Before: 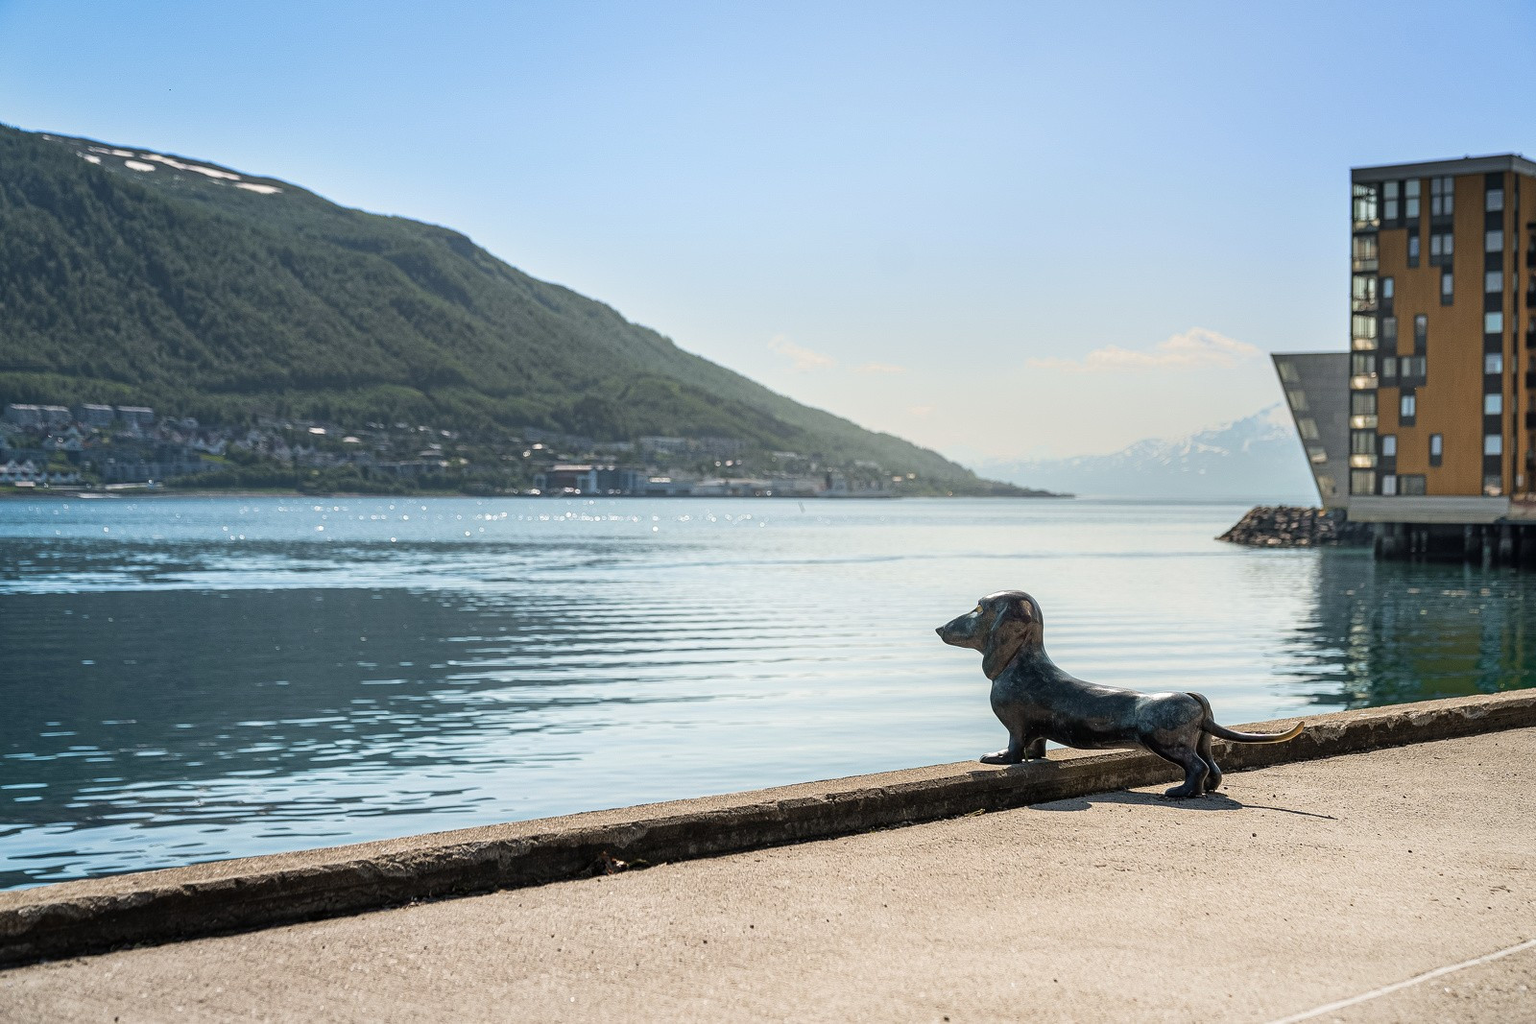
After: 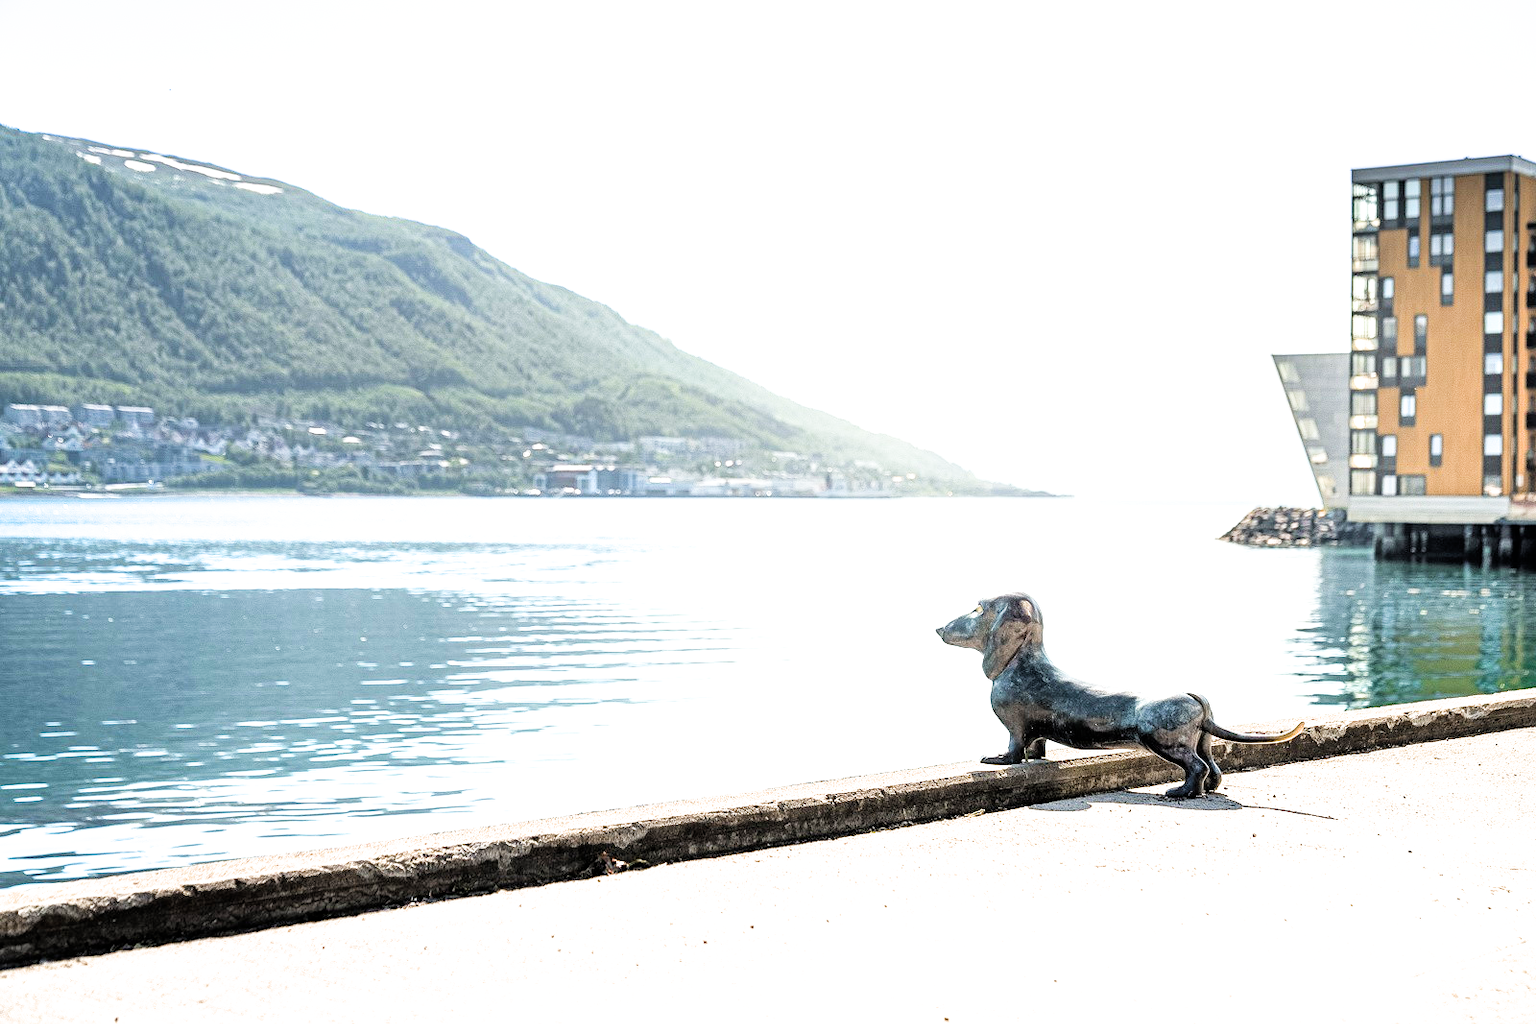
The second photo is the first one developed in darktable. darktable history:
exposure: exposure 2.25 EV, compensate highlight preservation false
filmic rgb: black relative exposure -5 EV, white relative exposure 3.5 EV, hardness 3.19, contrast 1.2, highlights saturation mix -50%
